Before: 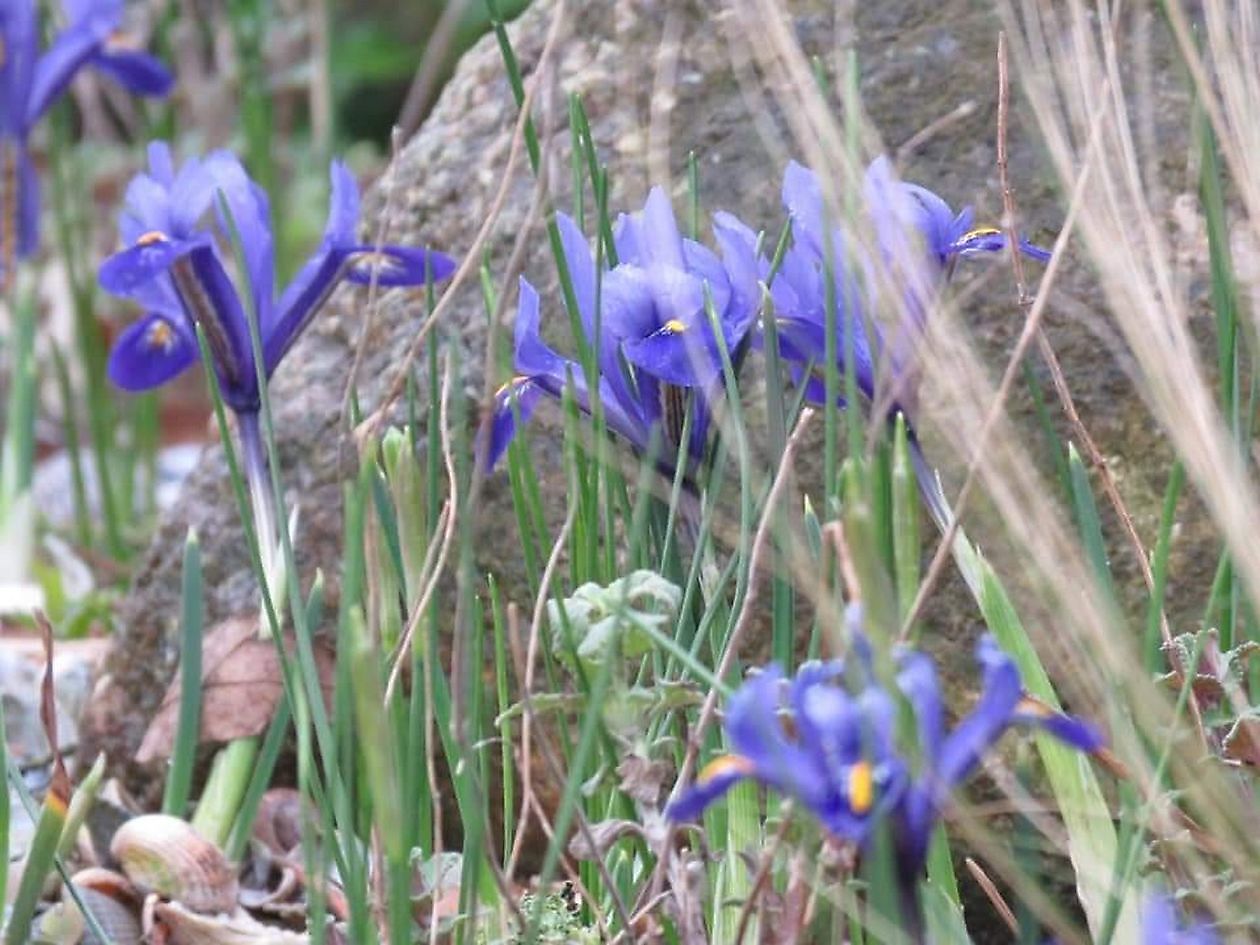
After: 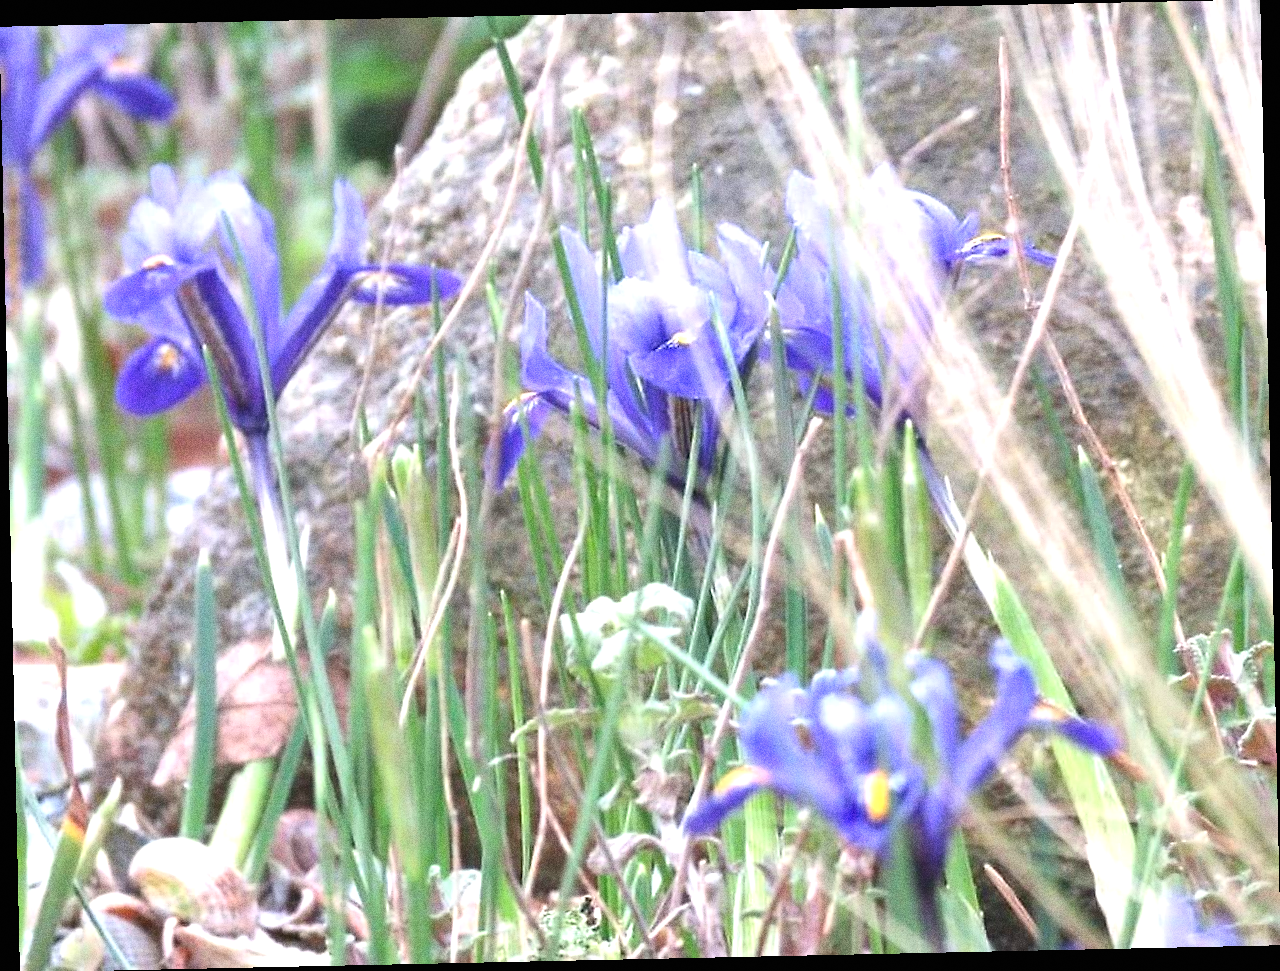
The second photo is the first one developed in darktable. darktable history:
grain: coarseness 0.09 ISO, strength 40%
crop: bottom 0.071%
rotate and perspective: rotation -1.24°, automatic cropping off
exposure: black level correction 0, exposure 0.95 EV, compensate exposure bias true, compensate highlight preservation false
